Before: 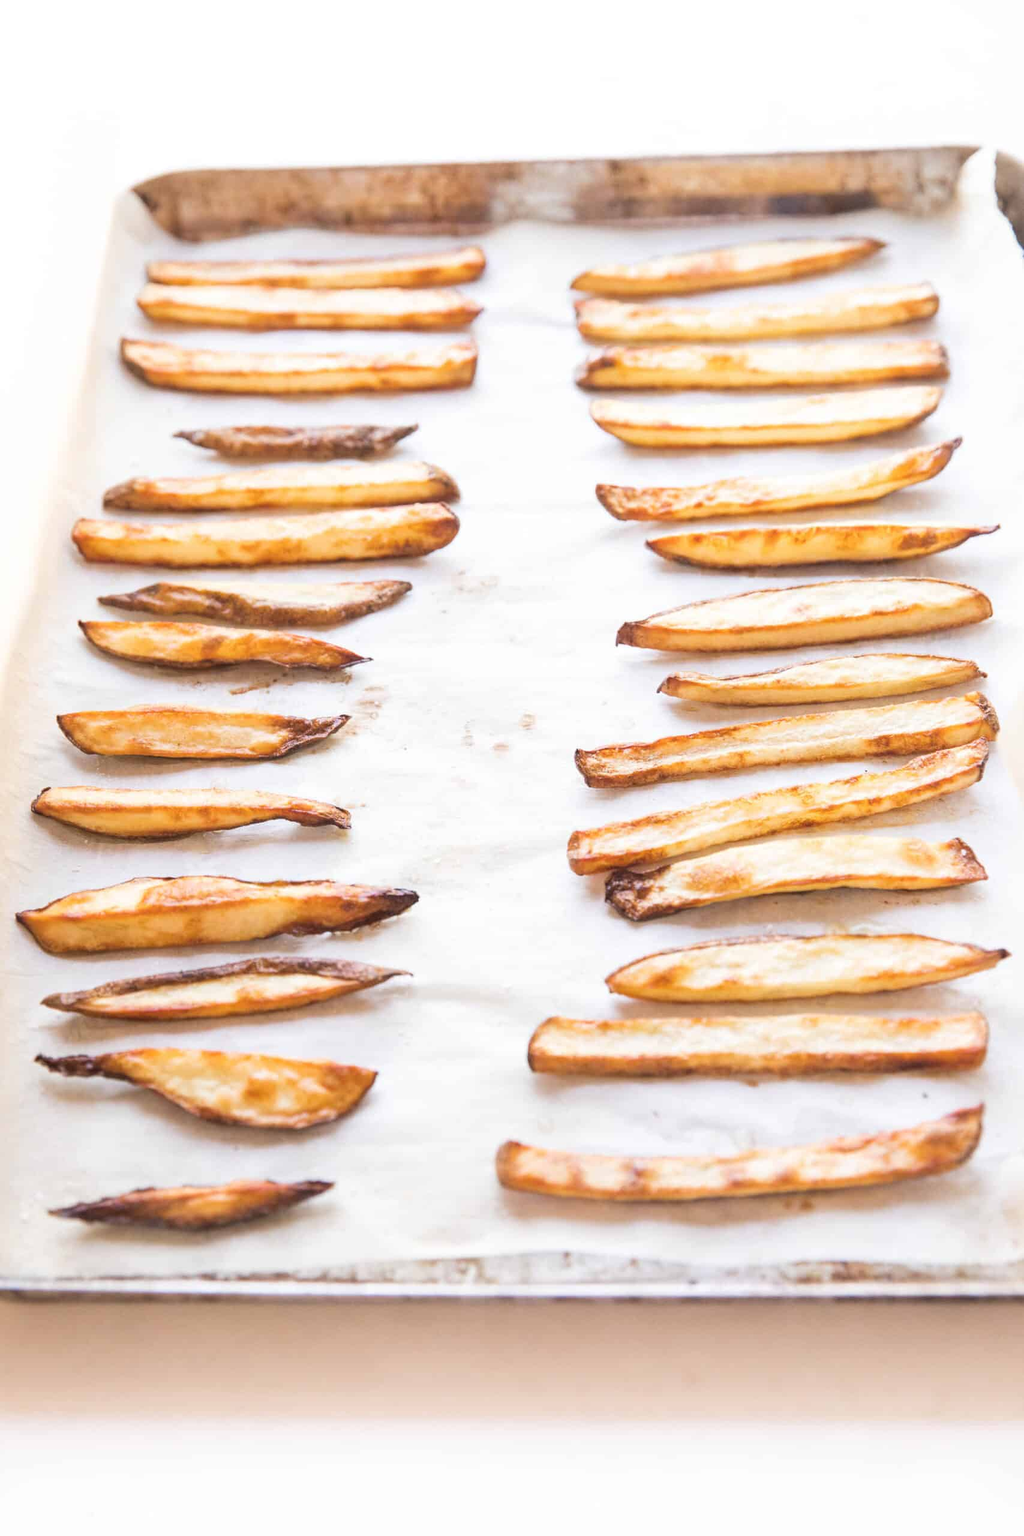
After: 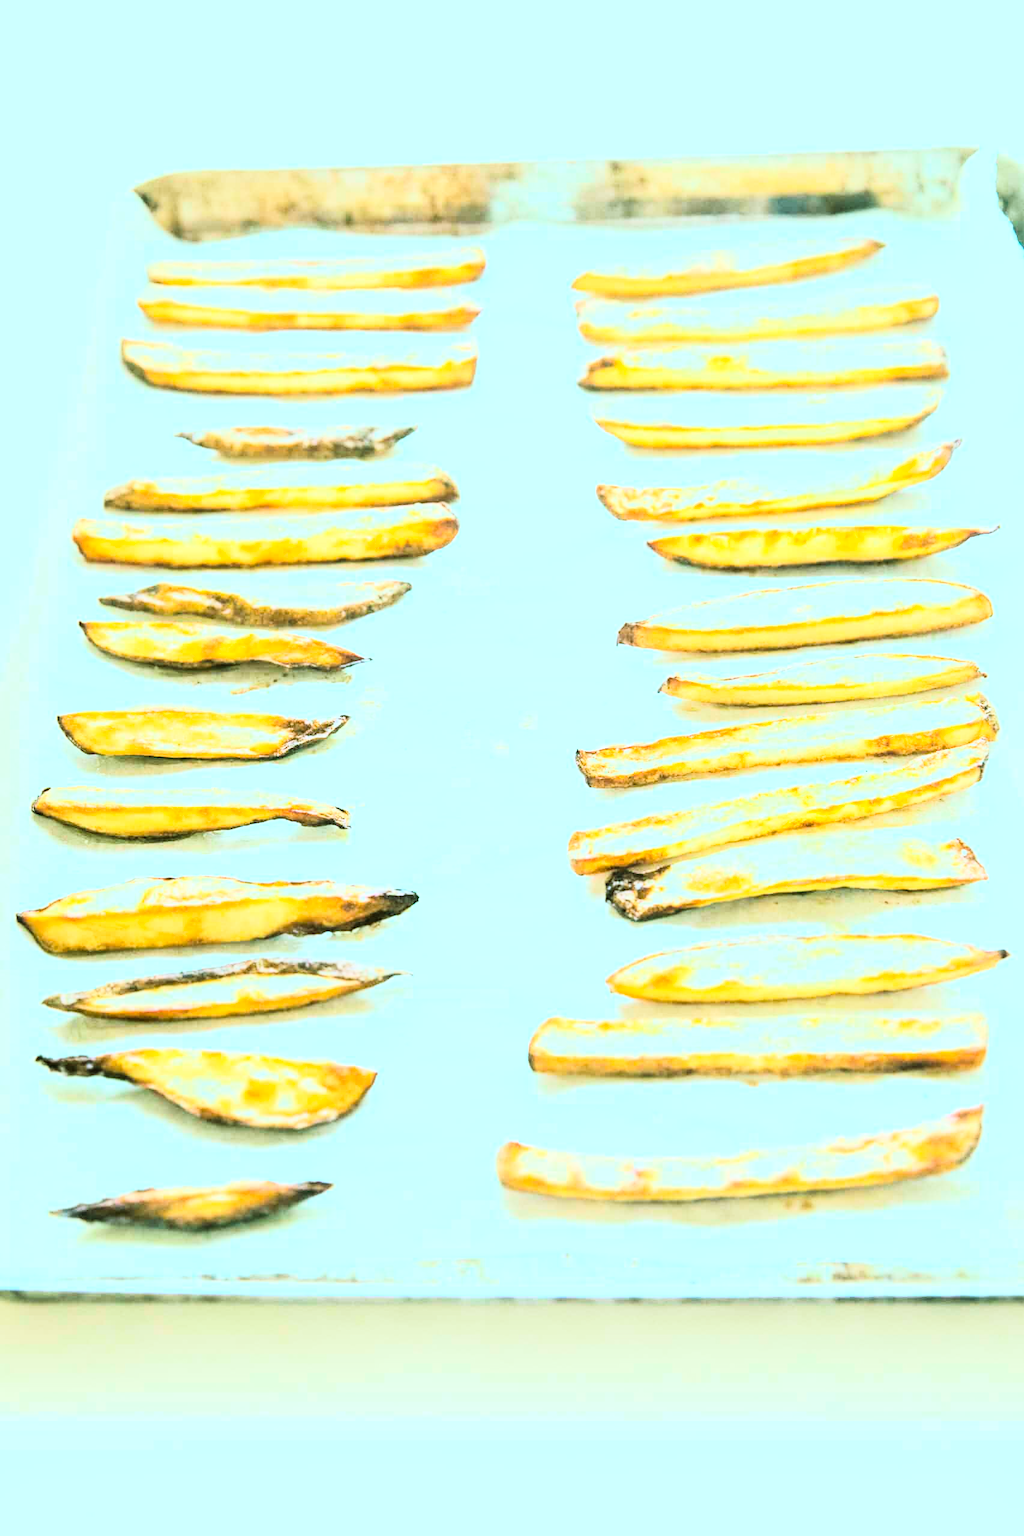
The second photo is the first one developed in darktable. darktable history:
rgb curve: curves: ch0 [(0, 0) (0.21, 0.15) (0.24, 0.21) (0.5, 0.75) (0.75, 0.96) (0.89, 0.99) (1, 1)]; ch1 [(0, 0.02) (0.21, 0.13) (0.25, 0.2) (0.5, 0.67) (0.75, 0.9) (0.89, 0.97) (1, 1)]; ch2 [(0, 0.02) (0.21, 0.13) (0.25, 0.2) (0.5, 0.67) (0.75, 0.9) (0.89, 0.97) (1, 1)], compensate middle gray true
color balance rgb: shadows lift › chroma 11.71%, shadows lift › hue 133.46°, power › chroma 2.15%, power › hue 166.83°, highlights gain › chroma 4%, highlights gain › hue 200.2°, perceptual saturation grading › global saturation 18.05%
